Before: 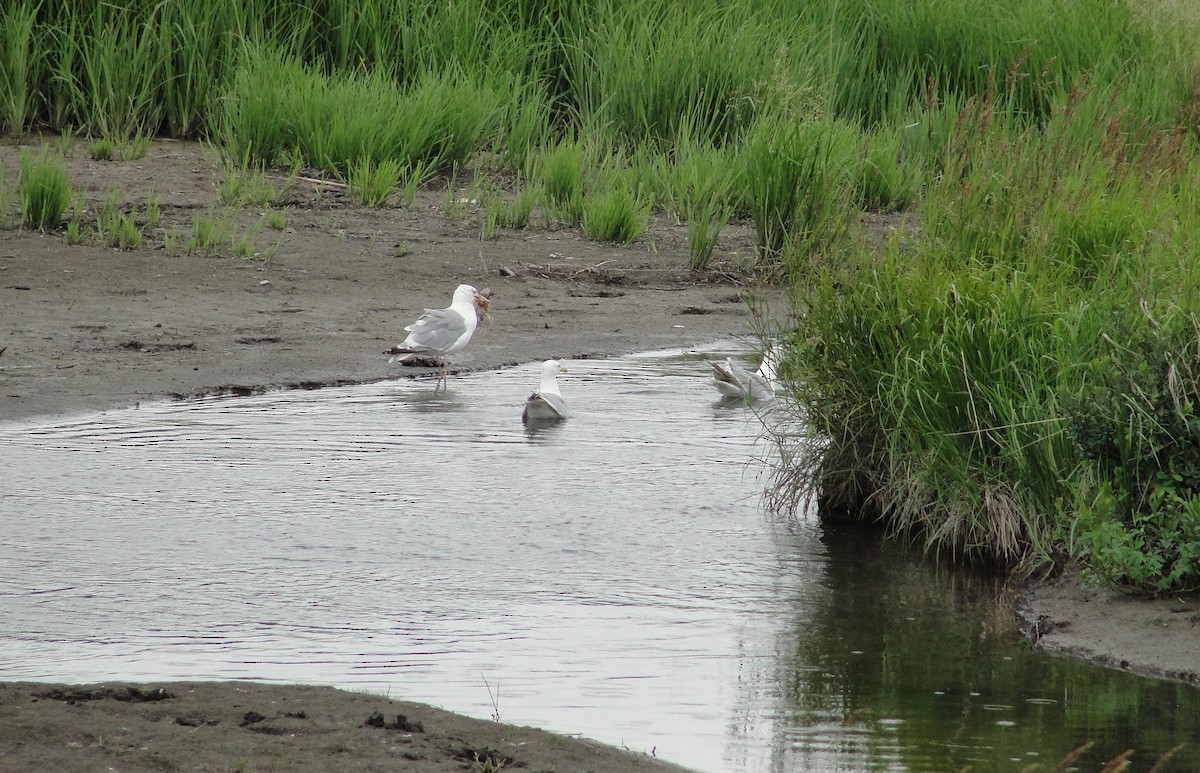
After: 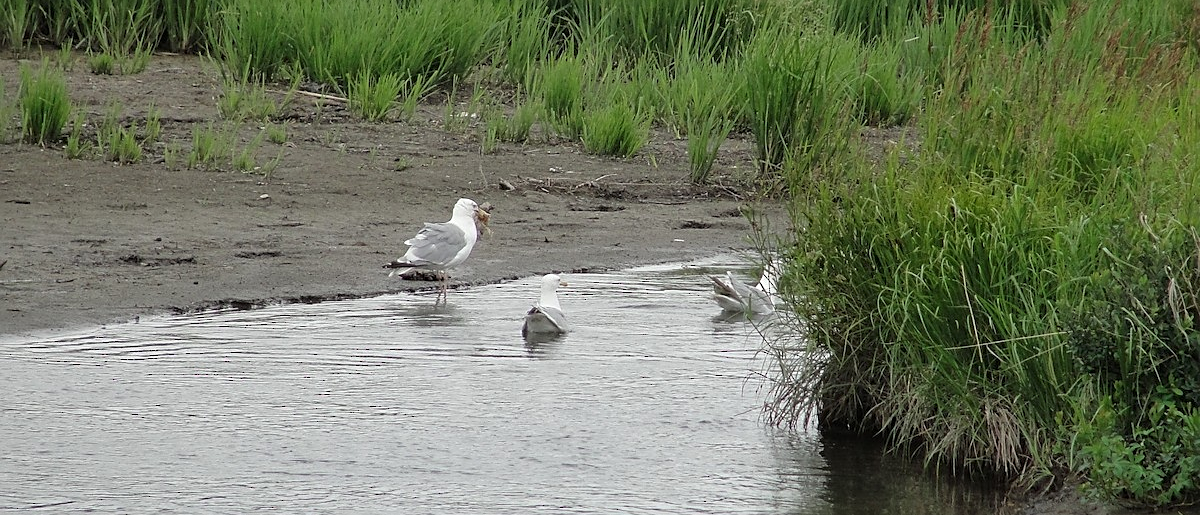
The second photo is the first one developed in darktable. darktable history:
tone equalizer: on, module defaults
sharpen: on, module defaults
crop: top 11.166%, bottom 22.168%
